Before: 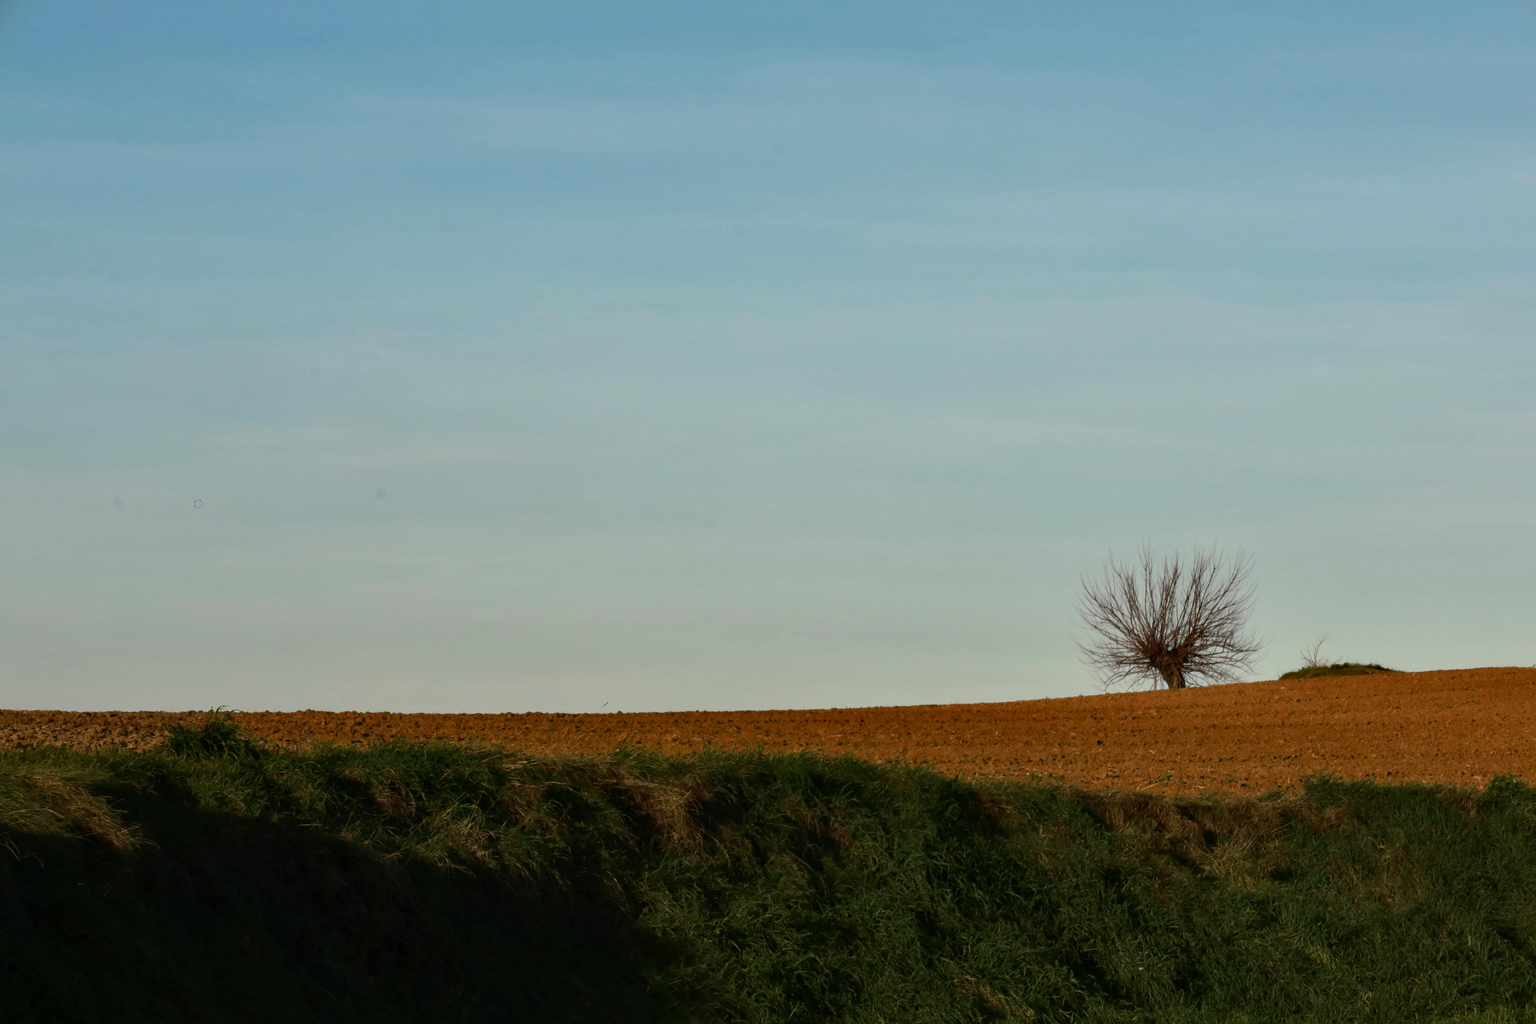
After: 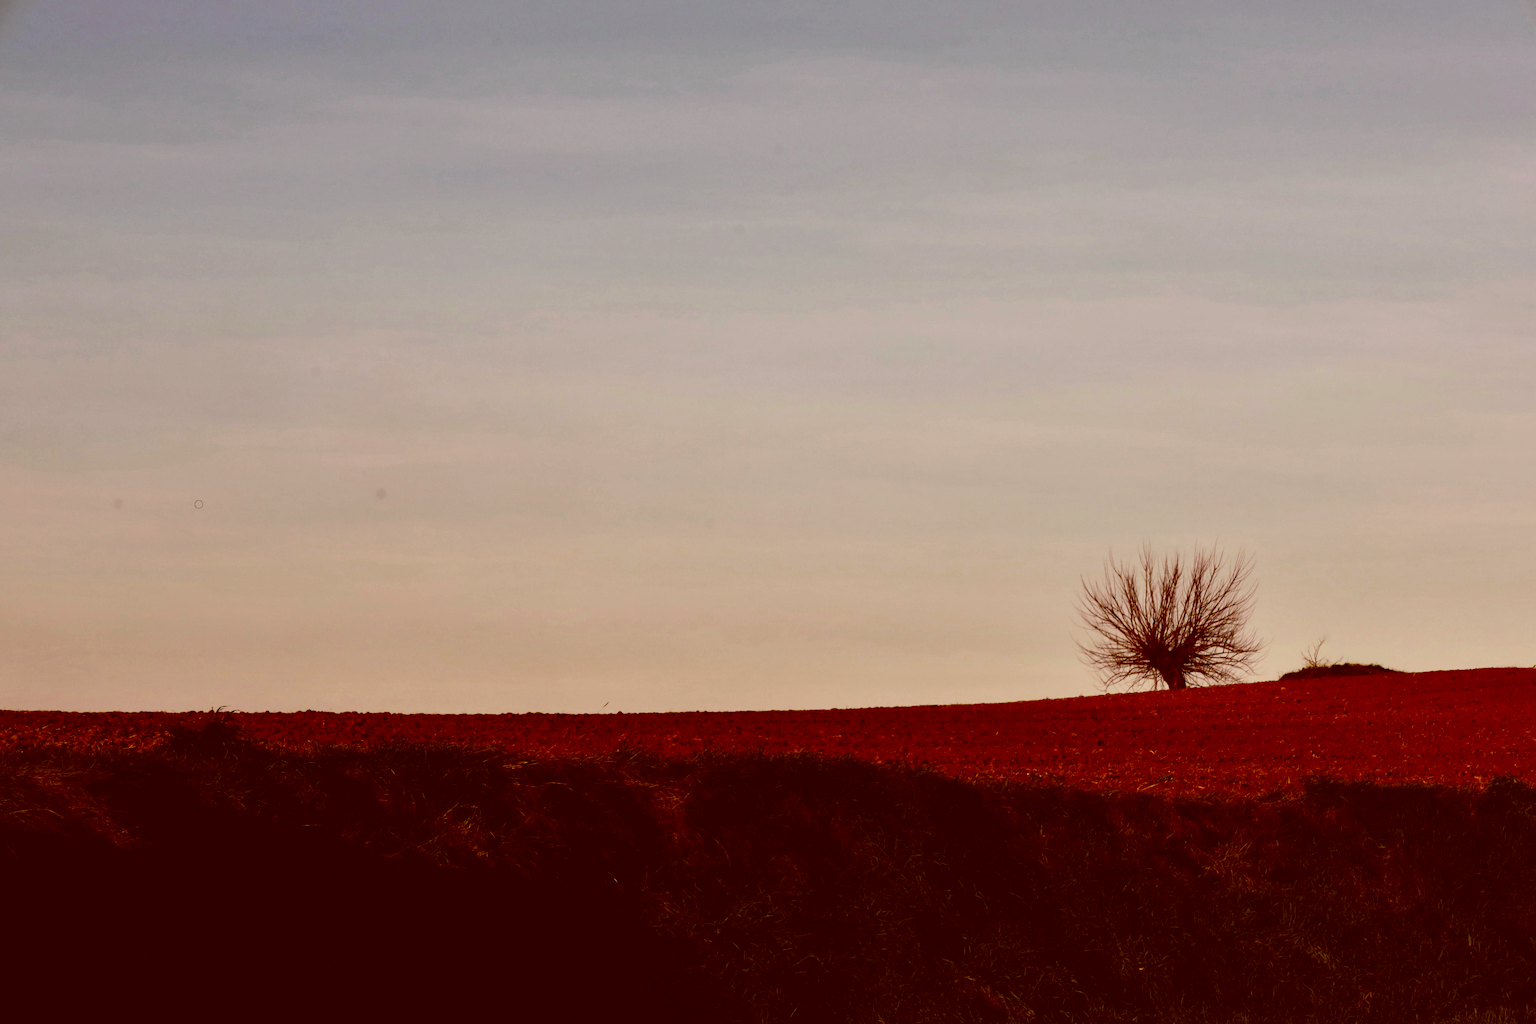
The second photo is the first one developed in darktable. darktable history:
color balance rgb: global offset › luminance -0.396%, perceptual saturation grading › global saturation 34.615%, perceptual saturation grading › highlights -24.877%, perceptual saturation grading › shadows 25.258%
contrast brightness saturation: contrast 0.208, brightness -0.101, saturation 0.21
color correction: highlights a* 9.51, highlights b* 8.64, shadows a* 39.65, shadows b* 39.41, saturation 0.77
